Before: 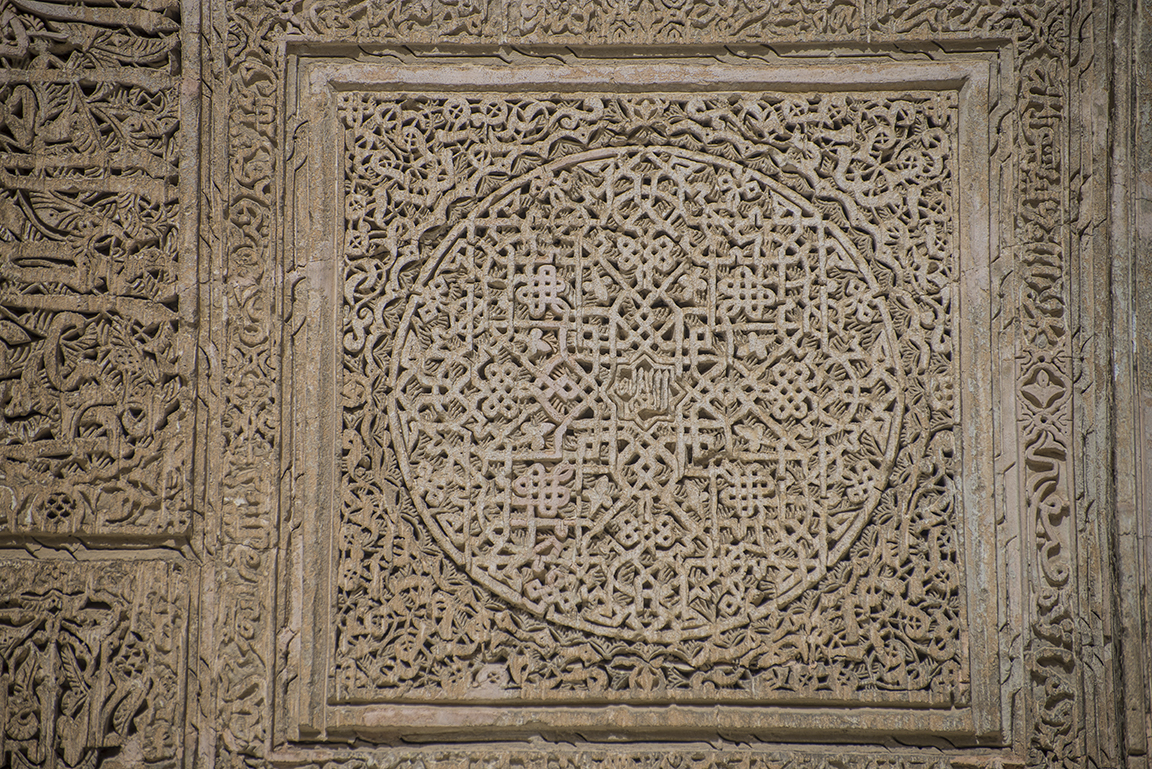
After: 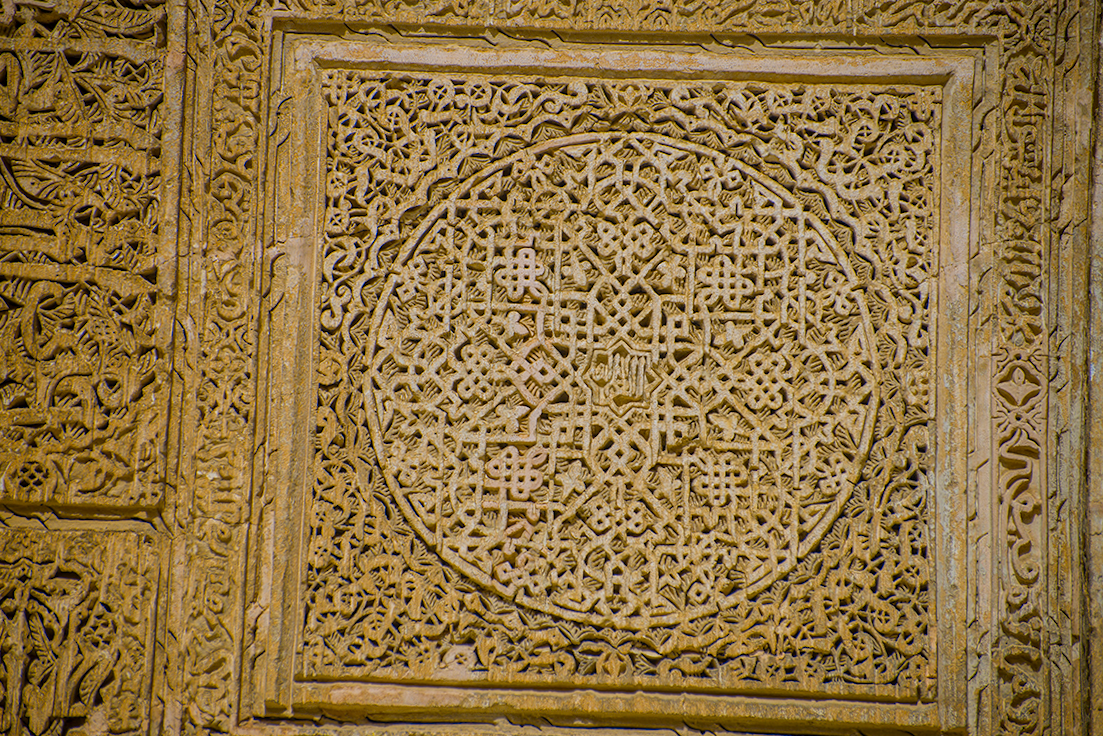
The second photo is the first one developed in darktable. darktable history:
color contrast: green-magenta contrast 1.12, blue-yellow contrast 1.95, unbound 0
crop and rotate: angle -1.69°
color balance rgb: perceptual saturation grading › global saturation 20%, perceptual saturation grading › highlights -25%, perceptual saturation grading › shadows 25%
